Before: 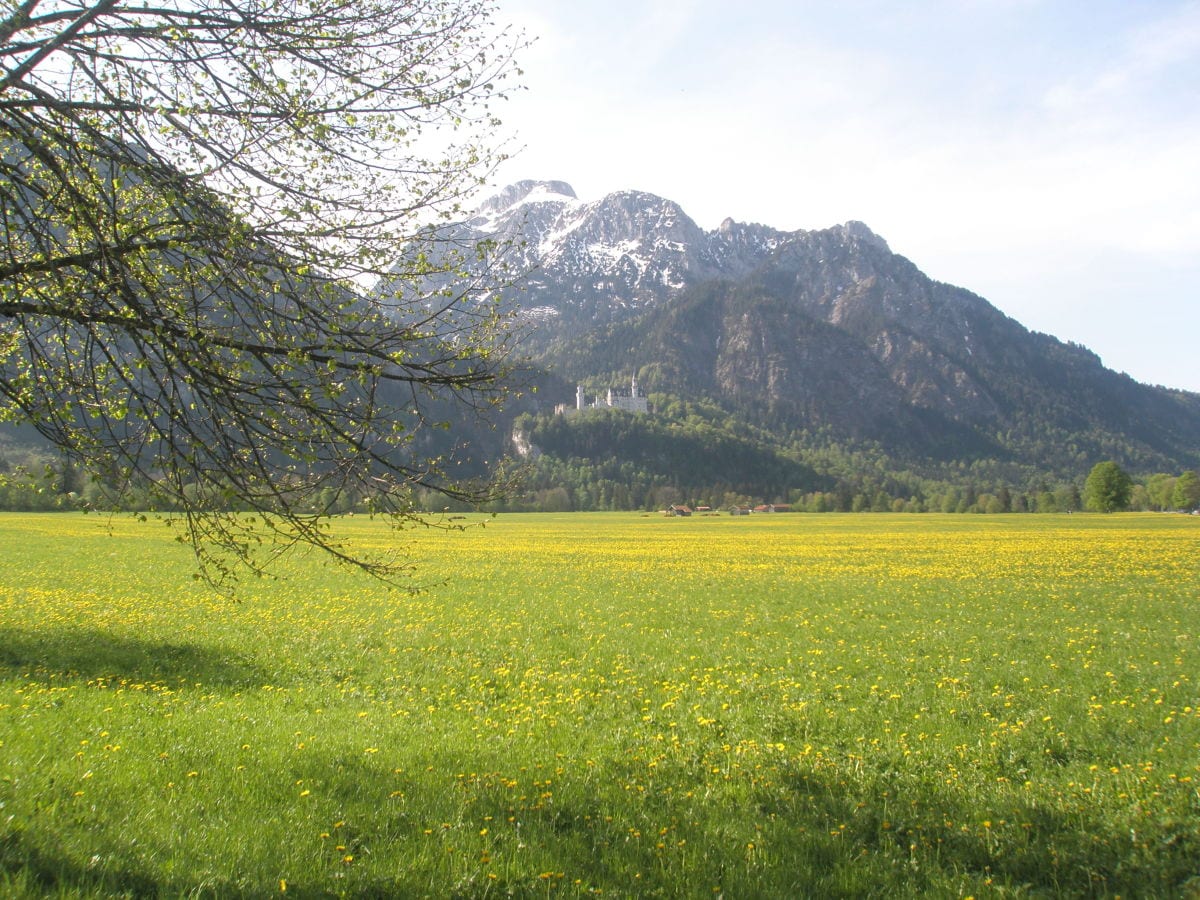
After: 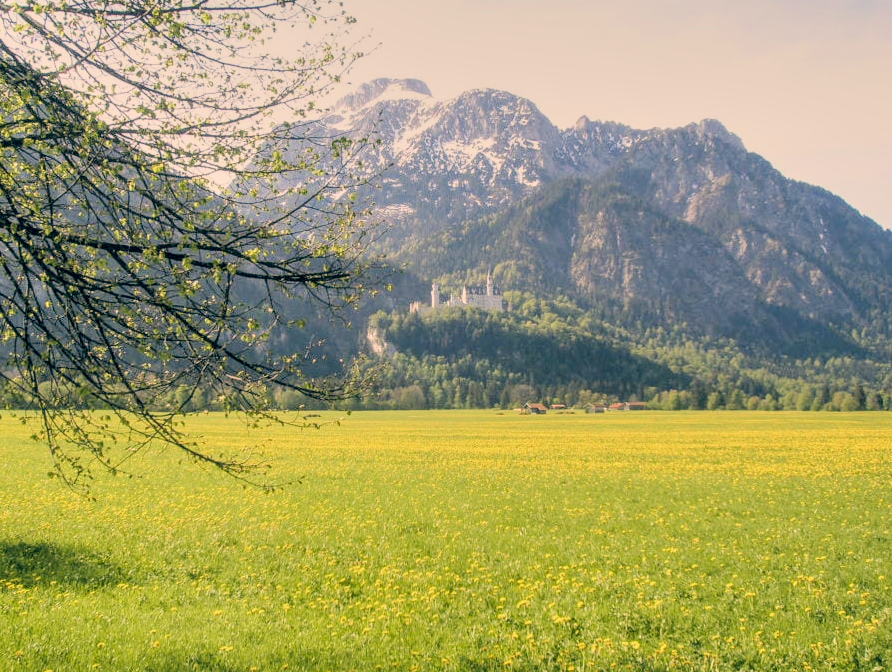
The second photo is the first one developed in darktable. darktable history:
exposure: exposure 0.202 EV, compensate exposure bias true, compensate highlight preservation false
crop and rotate: left 12.136%, top 11.418%, right 13.508%, bottom 13.904%
tone curve: curves: ch0 [(0, 0.01) (0.052, 0.045) (0.136, 0.133) (0.29, 0.332) (0.453, 0.531) (0.676, 0.751) (0.89, 0.919) (1, 1)]; ch1 [(0, 0) (0.094, 0.081) (0.285, 0.299) (0.385, 0.403) (0.446, 0.443) (0.502, 0.5) (0.544, 0.552) (0.589, 0.612) (0.722, 0.728) (1, 1)]; ch2 [(0, 0) (0.257, 0.217) (0.43, 0.421) (0.498, 0.507) (0.531, 0.544) (0.56, 0.579) (0.625, 0.642) (1, 1)], color space Lab, independent channels, preserve colors none
shadows and highlights: low approximation 0.01, soften with gaussian
color correction: highlights a* 10.34, highlights b* 13.93, shadows a* -9.73, shadows b* -15
local contrast: highlights 62%, detail 143%, midtone range 0.423
filmic rgb: black relative exposure -6.08 EV, white relative exposure 6.97 EV, hardness 2.24, add noise in highlights 0.001, color science v3 (2019), use custom middle-gray values true, contrast in highlights soft
